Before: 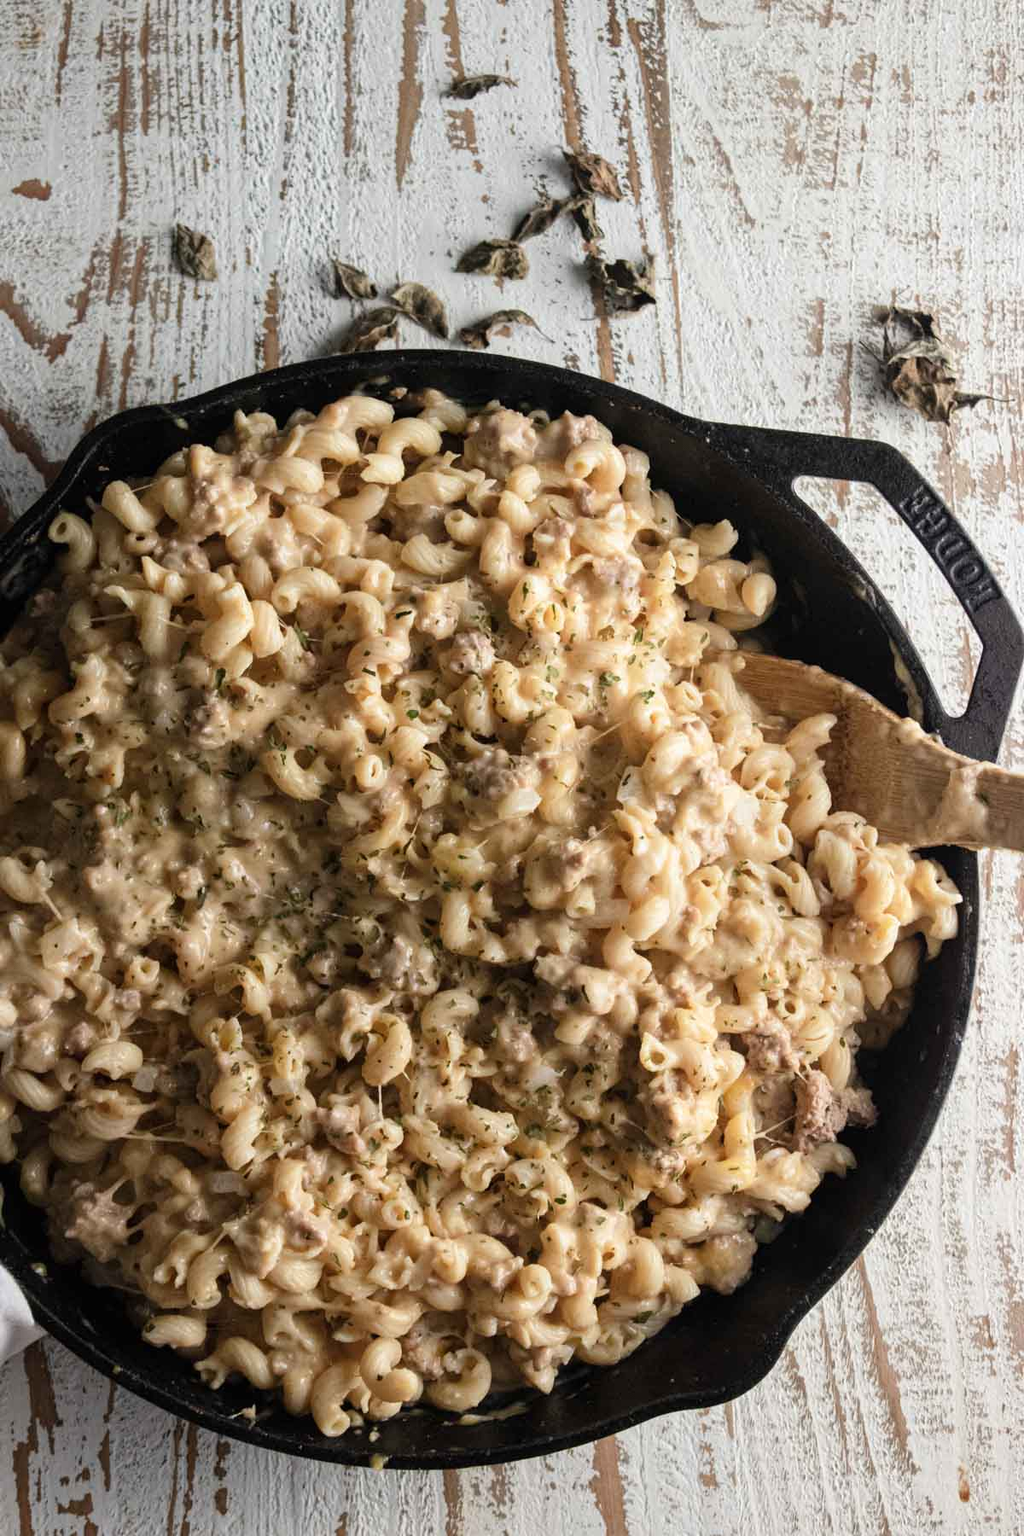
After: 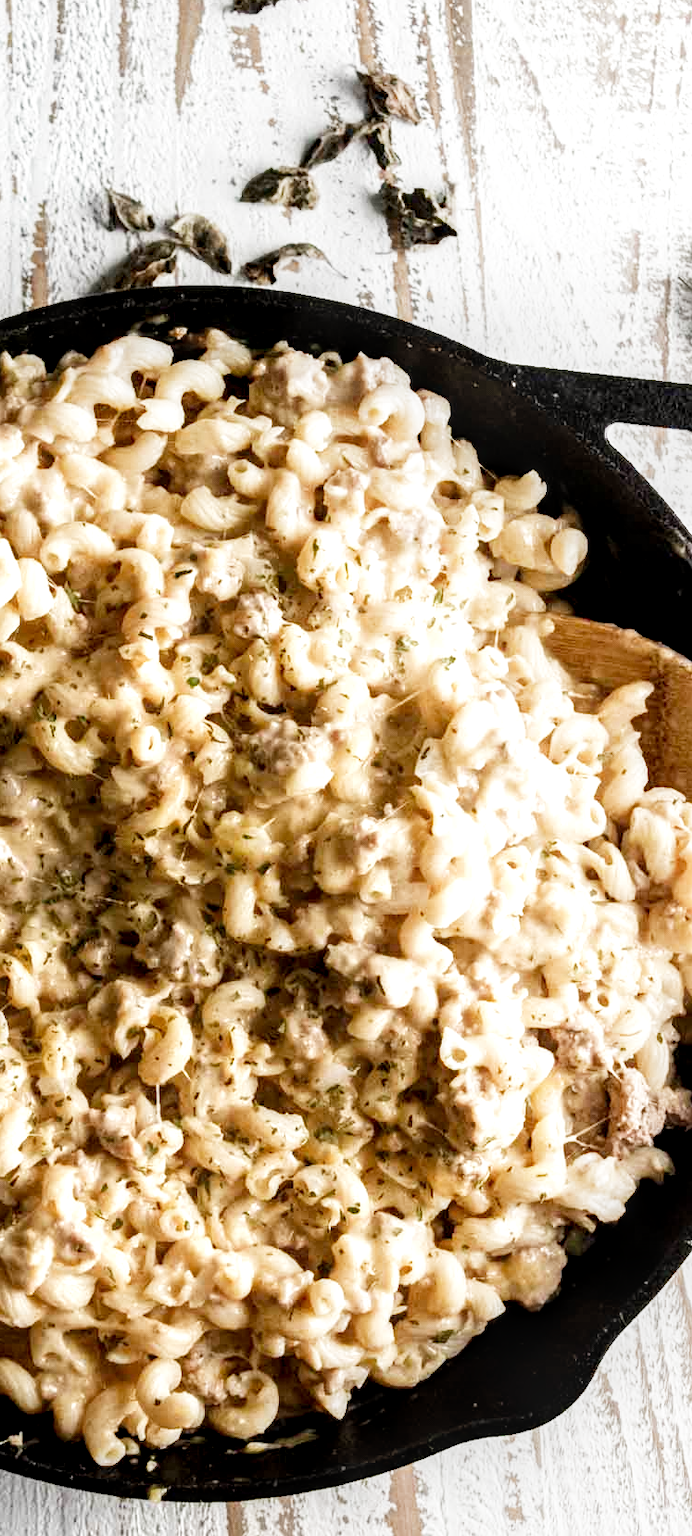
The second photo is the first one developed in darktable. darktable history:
crop and rotate: left 22.918%, top 5.629%, right 14.711%, bottom 2.247%
local contrast: detail 160%
filmic rgb: middle gray luminance 10%, black relative exposure -8.61 EV, white relative exposure 3.3 EV, threshold 6 EV, target black luminance 0%, hardness 5.2, latitude 44.69%, contrast 1.302, highlights saturation mix 5%, shadows ↔ highlights balance 24.64%, add noise in highlights 0, preserve chrominance no, color science v3 (2019), use custom middle-gray values true, iterations of high-quality reconstruction 0, contrast in highlights soft, enable highlight reconstruction true
contrast equalizer: octaves 7, y [[0.6 ×6], [0.55 ×6], [0 ×6], [0 ×6], [0 ×6]], mix -1
